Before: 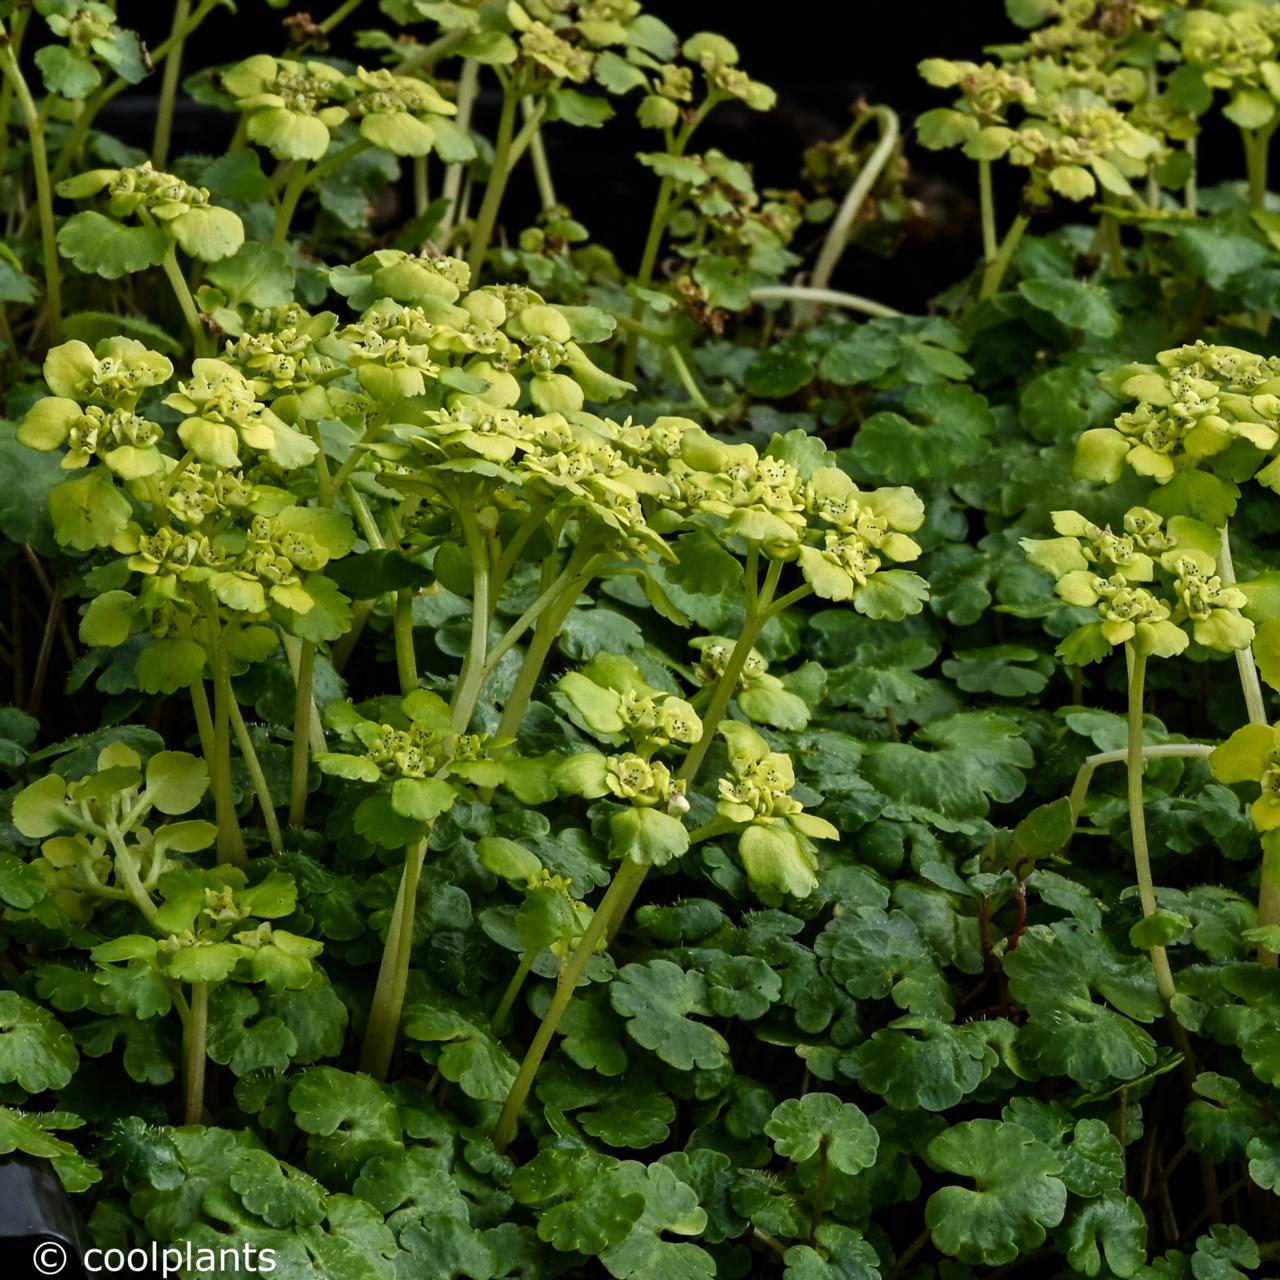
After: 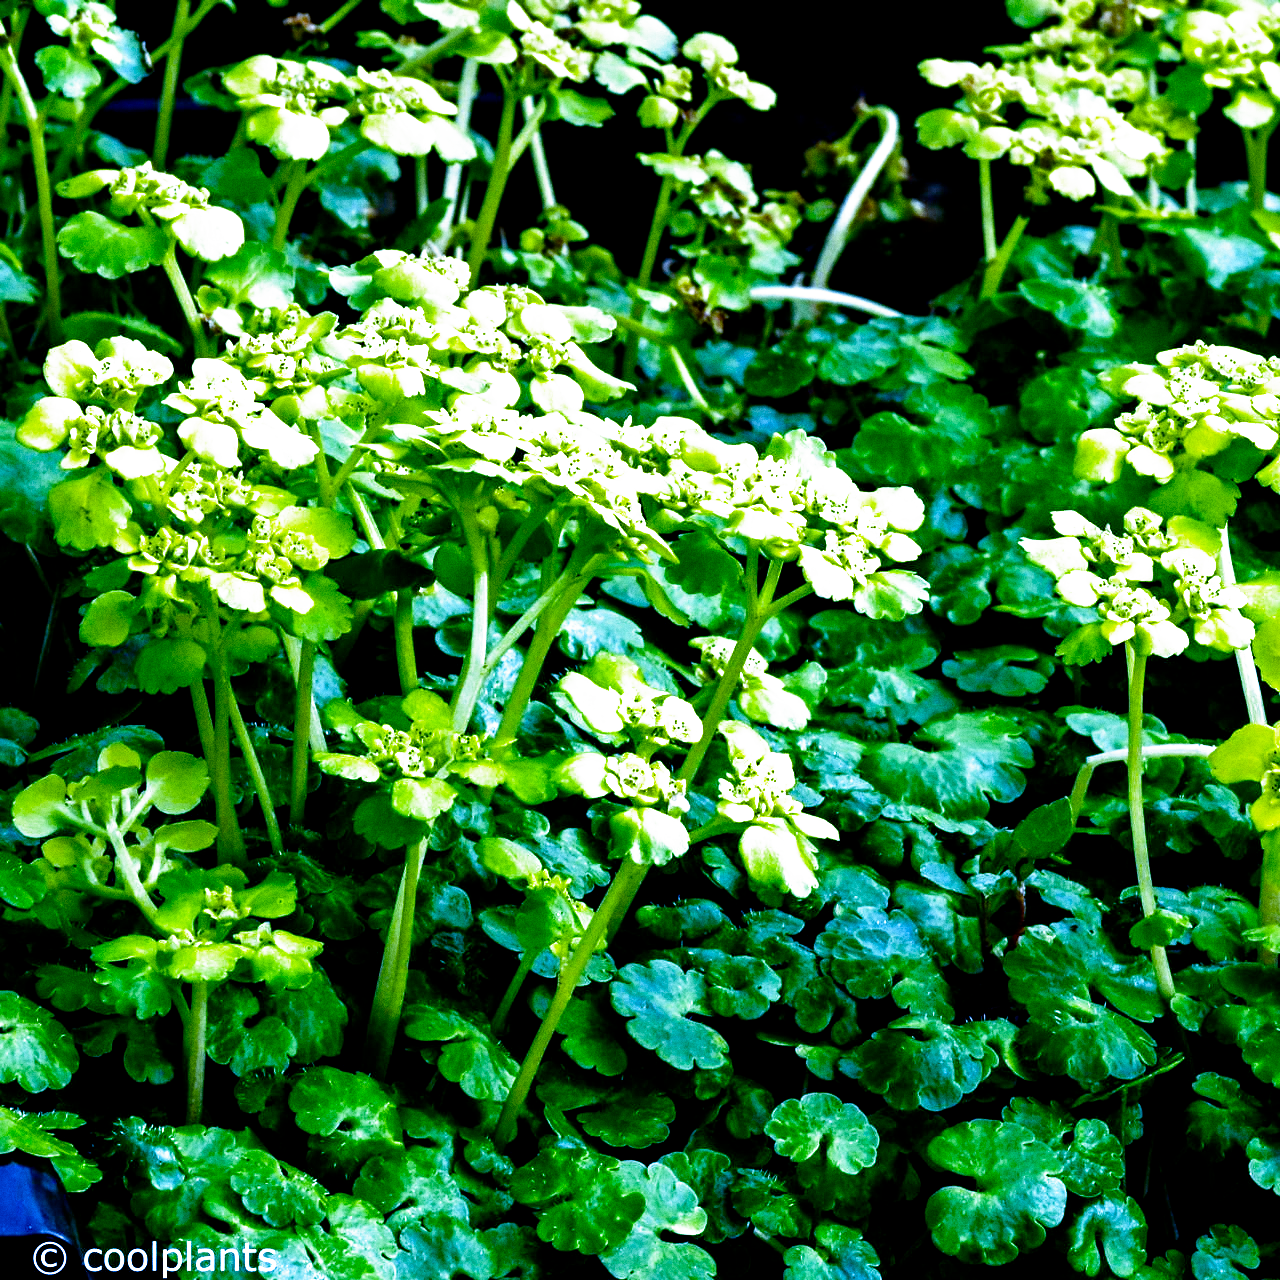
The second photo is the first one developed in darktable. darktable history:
color balance rgb: shadows lift › chroma 4.21%, shadows lift › hue 252.22°, highlights gain › chroma 1.36%, highlights gain › hue 50.24°, perceptual saturation grading › mid-tones 6.33%, perceptual saturation grading › shadows 72.44%, perceptual brilliance grading › highlights 11.59%, contrast 5.05%
grain: on, module defaults
filmic rgb: middle gray luminance 8.8%, black relative exposure -6.3 EV, white relative exposure 2.7 EV, threshold 6 EV, target black luminance 0%, hardness 4.74, latitude 73.47%, contrast 1.332, shadows ↔ highlights balance 10.13%, add noise in highlights 0, preserve chrominance no, color science v3 (2019), use custom middle-gray values true, iterations of high-quality reconstruction 0, contrast in highlights soft, enable highlight reconstruction true
white balance: red 0.766, blue 1.537
